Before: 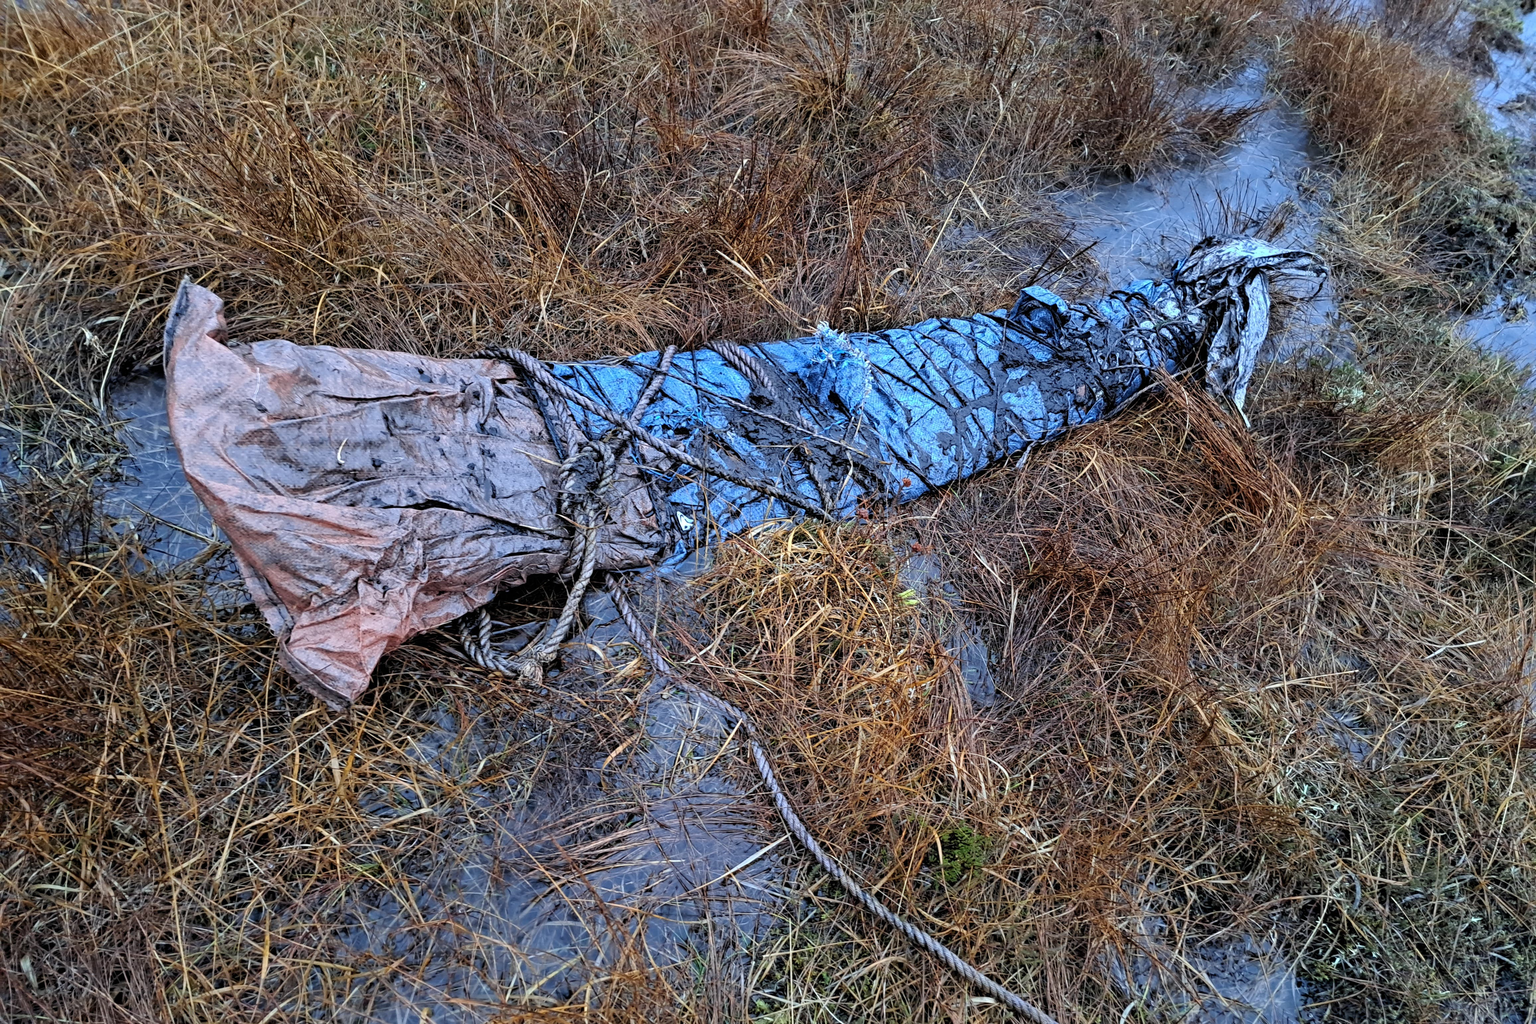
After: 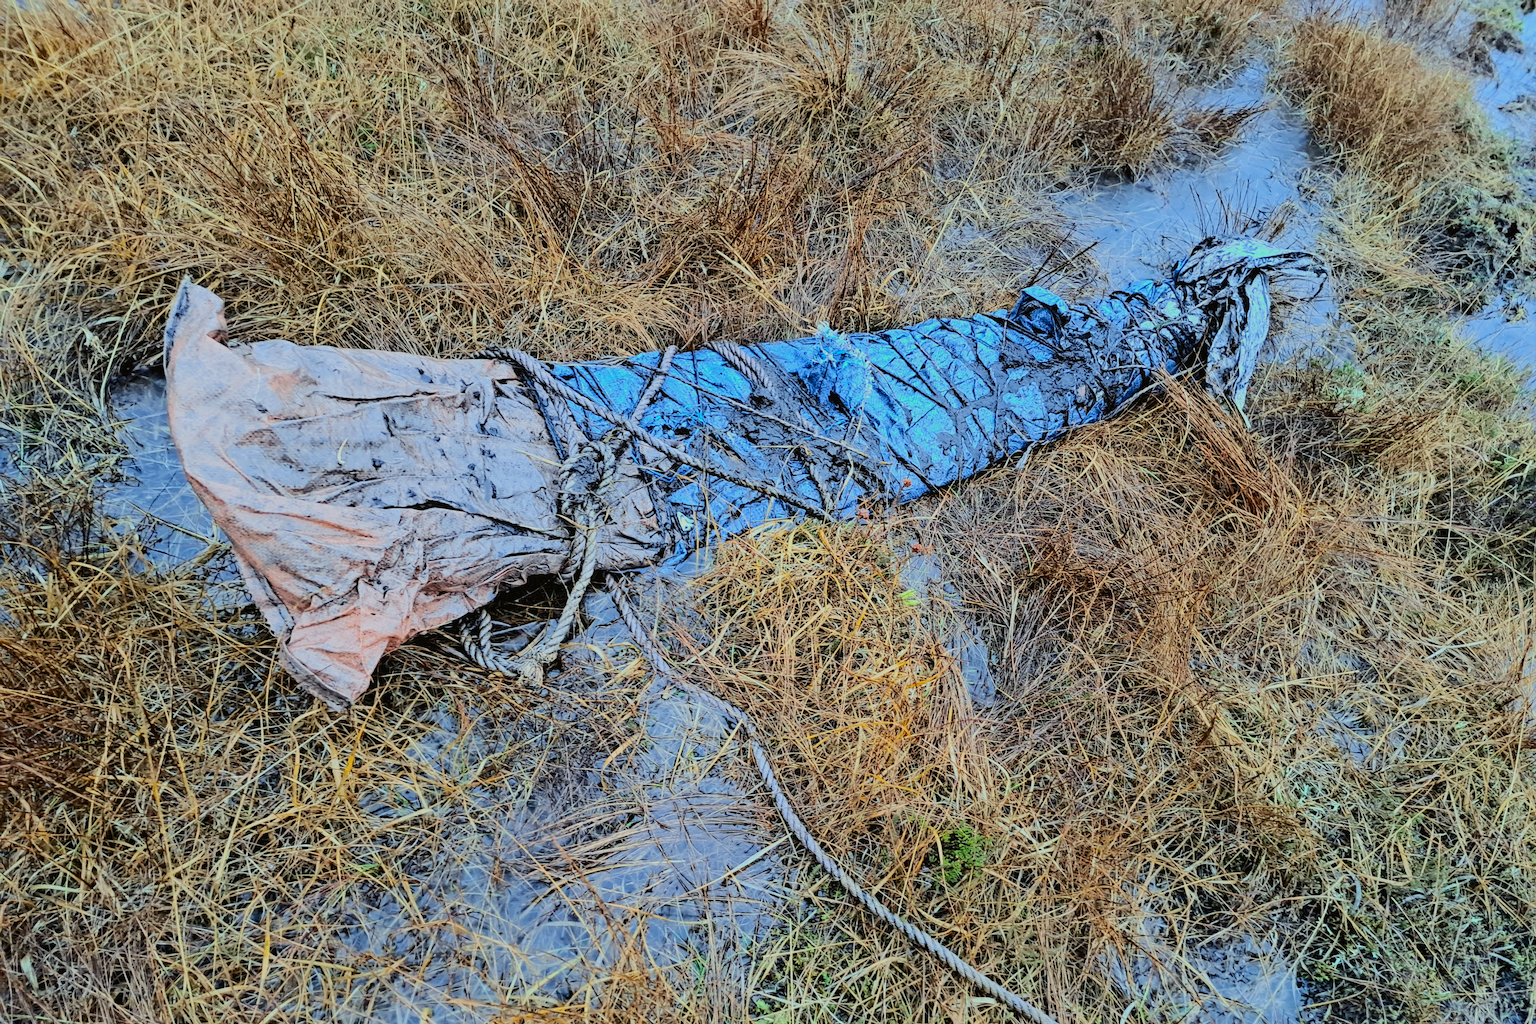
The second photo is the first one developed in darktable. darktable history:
filmic rgb: black relative exposure -16 EV, white relative exposure 8 EV, threshold 3 EV, hardness 4.17, latitude 50%, contrast 0.5, color science v5 (2021), contrast in shadows safe, contrast in highlights safe, enable highlight reconstruction true
tone equalizer: -8 EV -1.08 EV, -7 EV -1.01 EV, -6 EV -0.867 EV, -5 EV -0.578 EV, -3 EV 0.578 EV, -2 EV 0.867 EV, -1 EV 1.01 EV, +0 EV 1.08 EV, edges refinement/feathering 500, mask exposure compensation -1.57 EV, preserve details no
color correction: highlights a* -8, highlights b* 3.1
tone curve: curves: ch0 [(0, 0.011) (0.104, 0.085) (0.236, 0.234) (0.398, 0.507) (0.498, 0.621) (0.65, 0.757) (0.835, 0.883) (1, 0.961)]; ch1 [(0, 0) (0.353, 0.344) (0.43, 0.401) (0.479, 0.476) (0.502, 0.502) (0.54, 0.542) (0.602, 0.613) (0.638, 0.668) (0.693, 0.727) (1, 1)]; ch2 [(0, 0) (0.34, 0.314) (0.434, 0.43) (0.5, 0.506) (0.521, 0.54) (0.54, 0.56) (0.595, 0.613) (0.644, 0.729) (1, 1)], color space Lab, independent channels, preserve colors none
